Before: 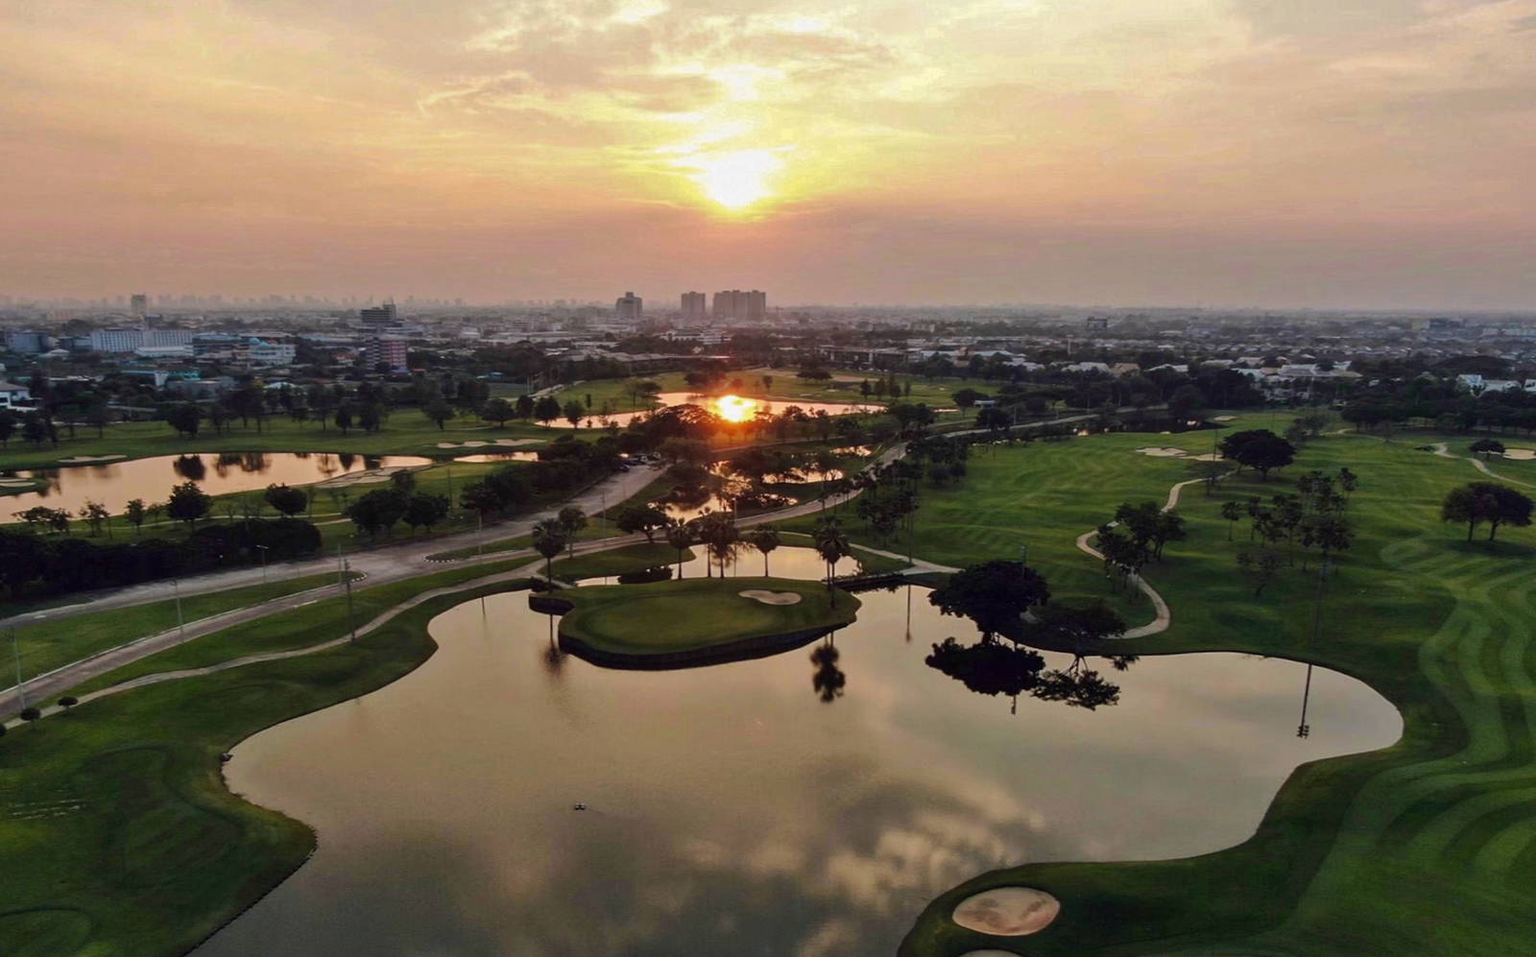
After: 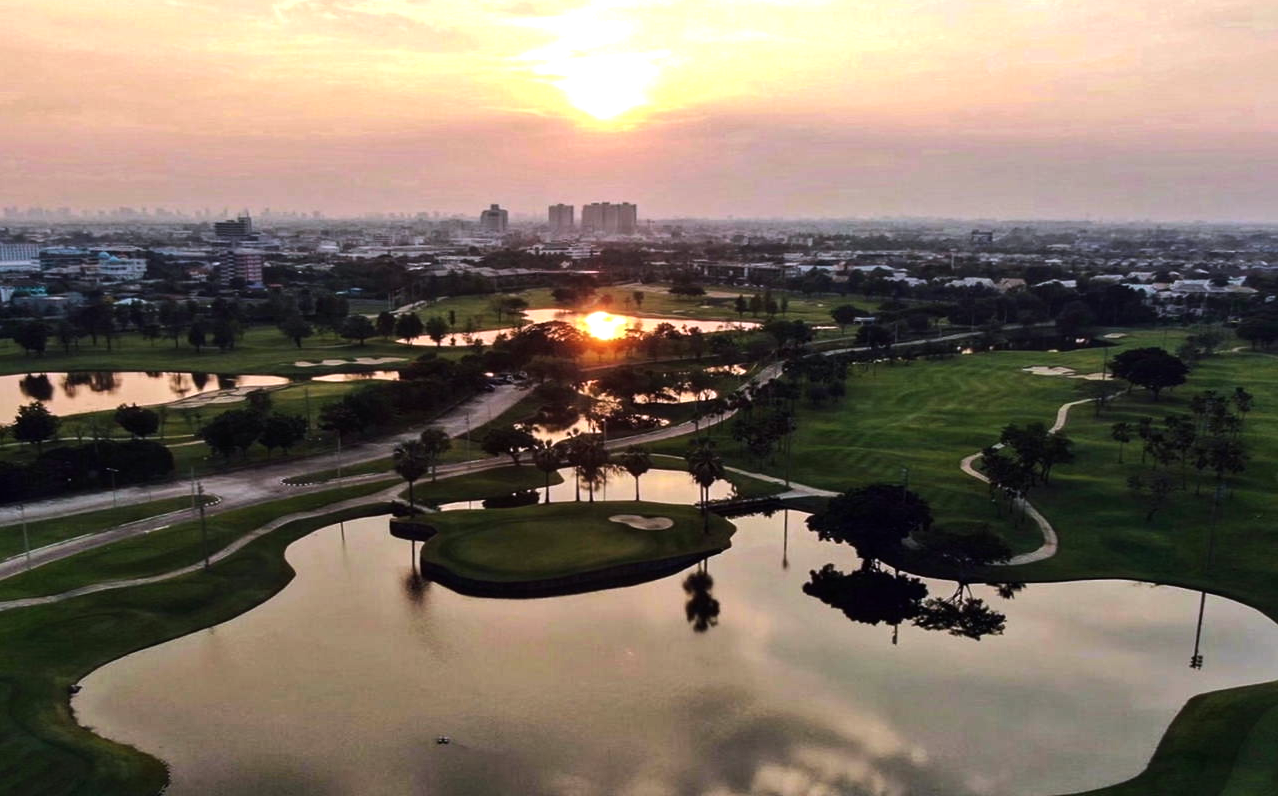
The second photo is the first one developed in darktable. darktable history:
tone equalizer: -8 EV -0.75 EV, -7 EV -0.7 EV, -6 EV -0.6 EV, -5 EV -0.4 EV, -3 EV 0.4 EV, -2 EV 0.6 EV, -1 EV 0.7 EV, +0 EV 0.75 EV, edges refinement/feathering 500, mask exposure compensation -1.57 EV, preserve details no
color calibration: illuminant as shot in camera, x 0.358, y 0.373, temperature 4628.91 K
crop and rotate: left 10.071%, top 10.071%, right 10.02%, bottom 10.02%
